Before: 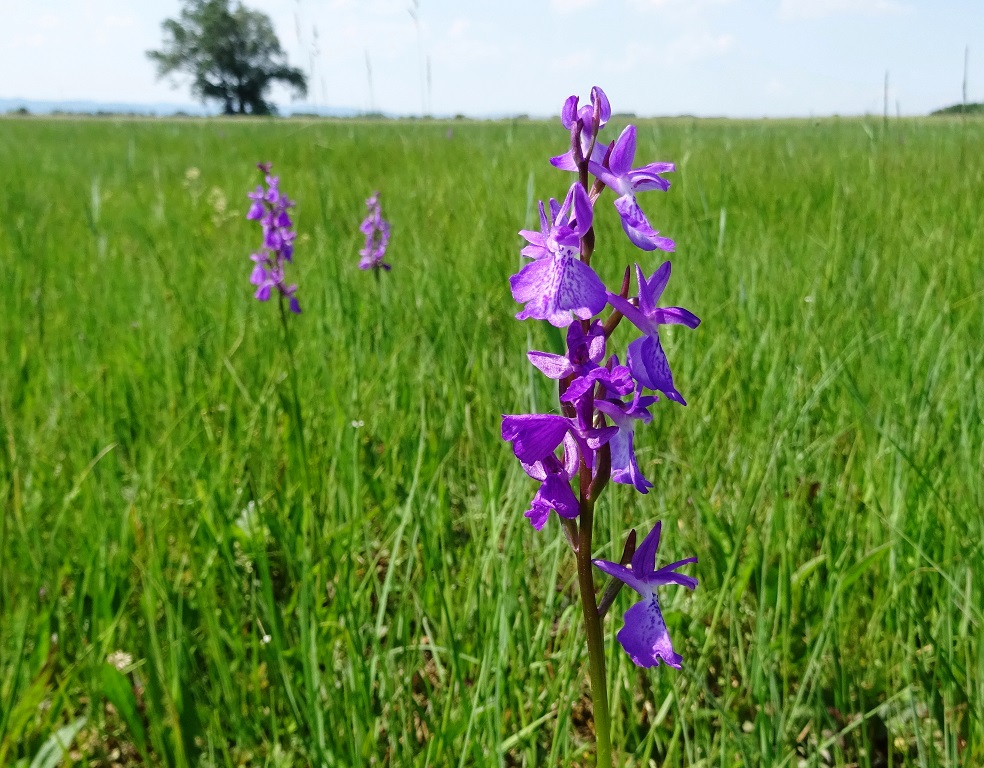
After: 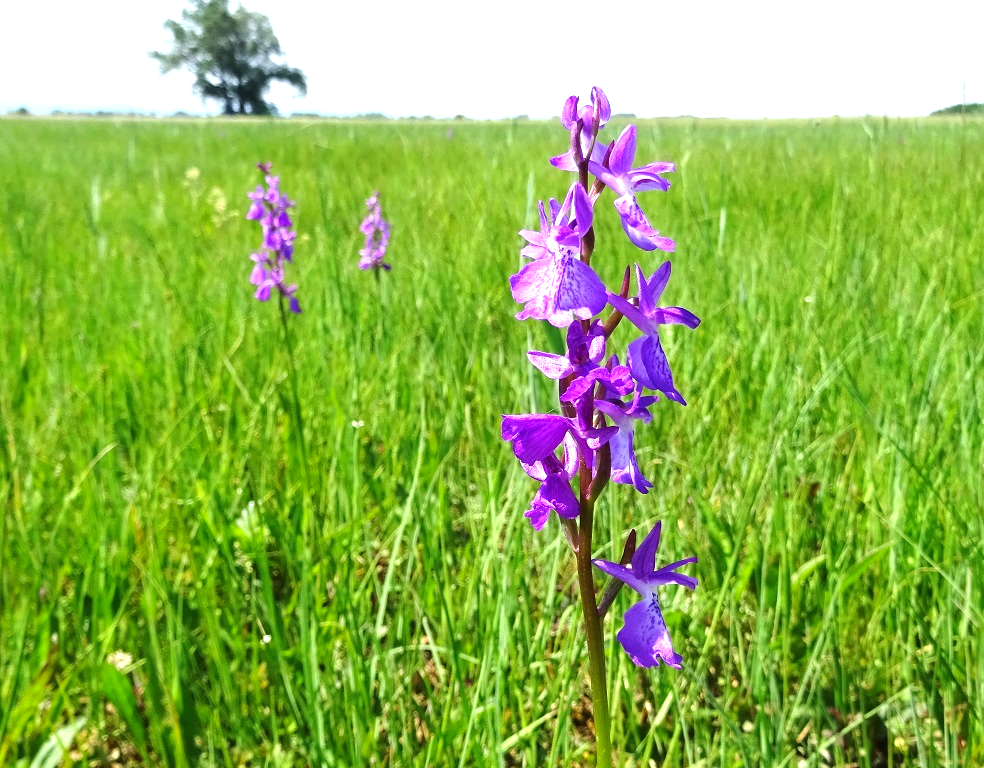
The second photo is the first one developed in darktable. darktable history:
exposure: black level correction 0, exposure 1.001 EV, compensate highlight preservation false
color zones: curves: ch1 [(0, 0.525) (0.143, 0.556) (0.286, 0.52) (0.429, 0.5) (0.571, 0.5) (0.714, 0.5) (0.857, 0.503) (1, 0.525)]
